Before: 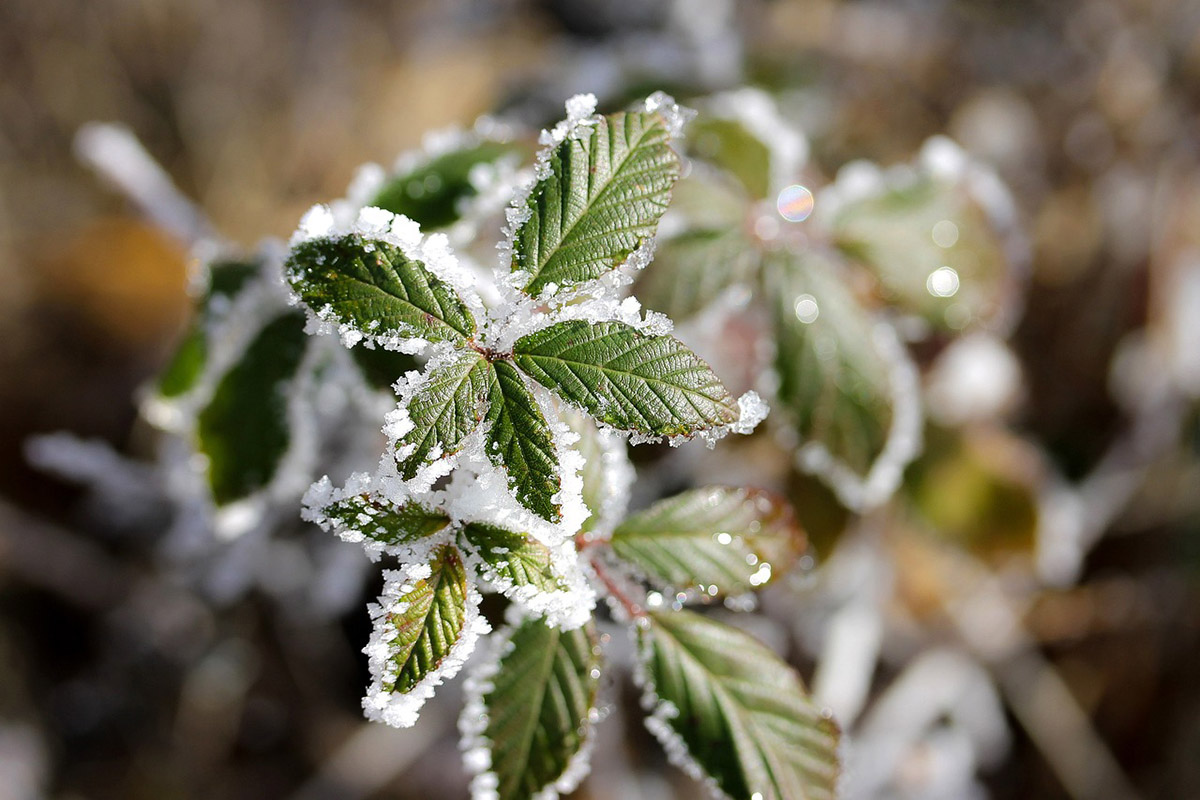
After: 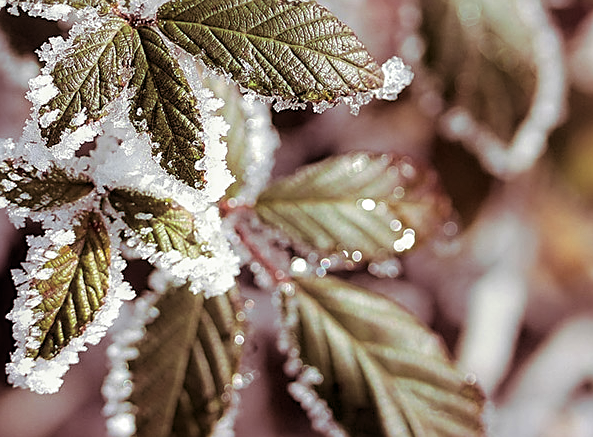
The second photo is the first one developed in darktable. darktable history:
local contrast: on, module defaults
exposure: black level correction 0.001, exposure -0.125 EV, compensate exposure bias true, compensate highlight preservation false
split-toning: on, module defaults
crop: left 29.672%, top 41.786%, right 20.851%, bottom 3.487%
sharpen: on, module defaults
